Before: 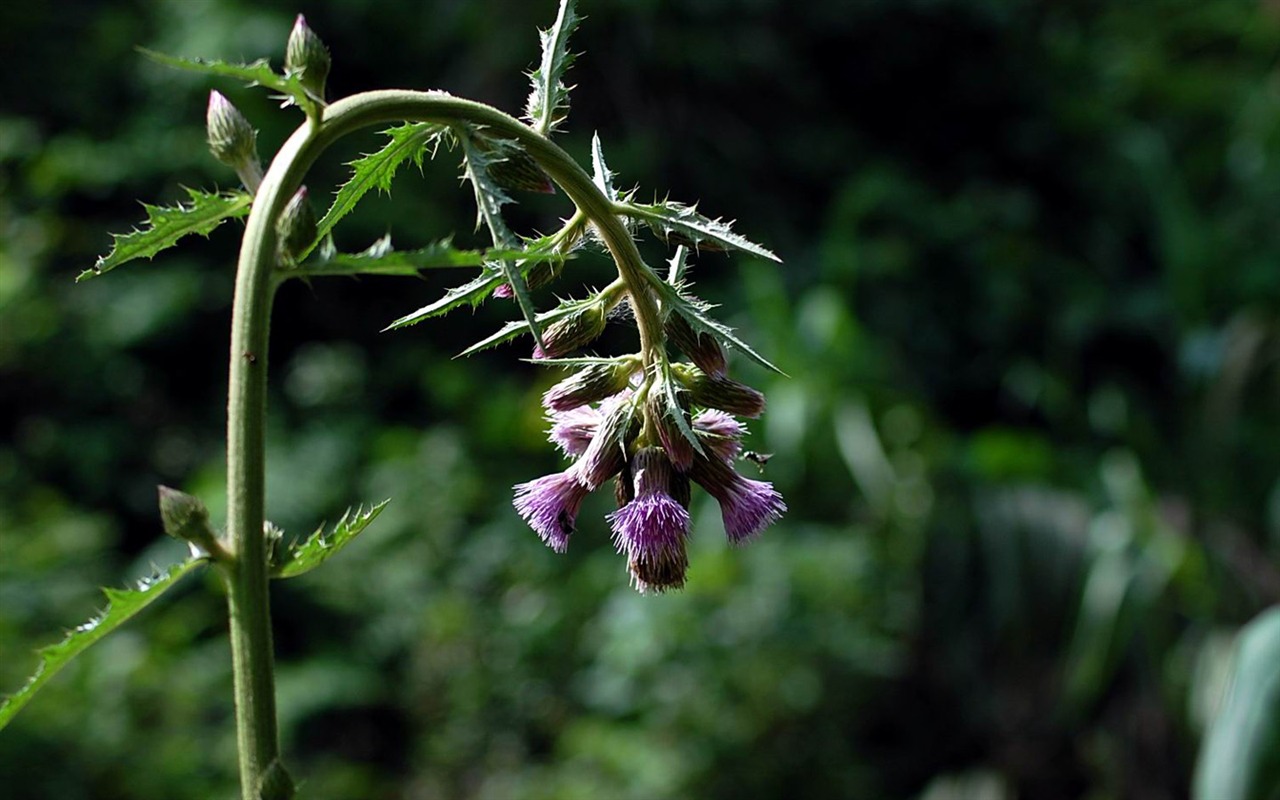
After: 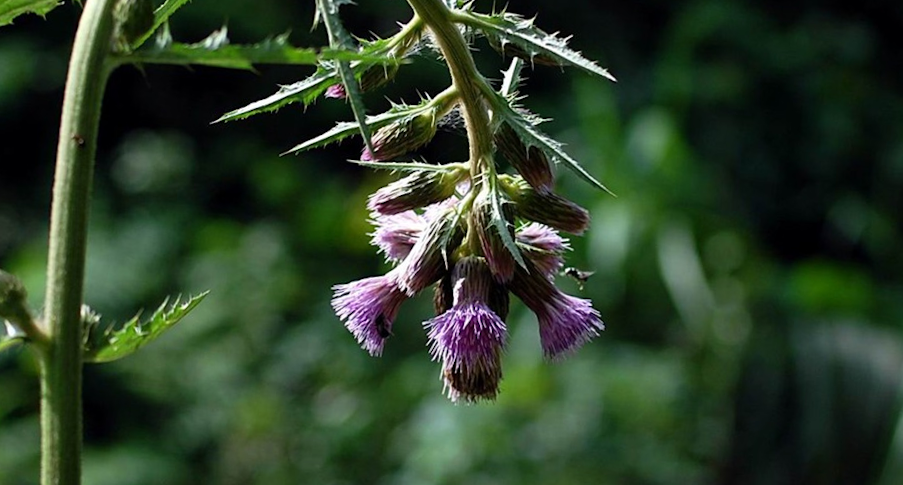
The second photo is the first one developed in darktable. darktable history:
crop and rotate: angle -3.85°, left 9.914%, top 21.141%, right 12.074%, bottom 11.85%
